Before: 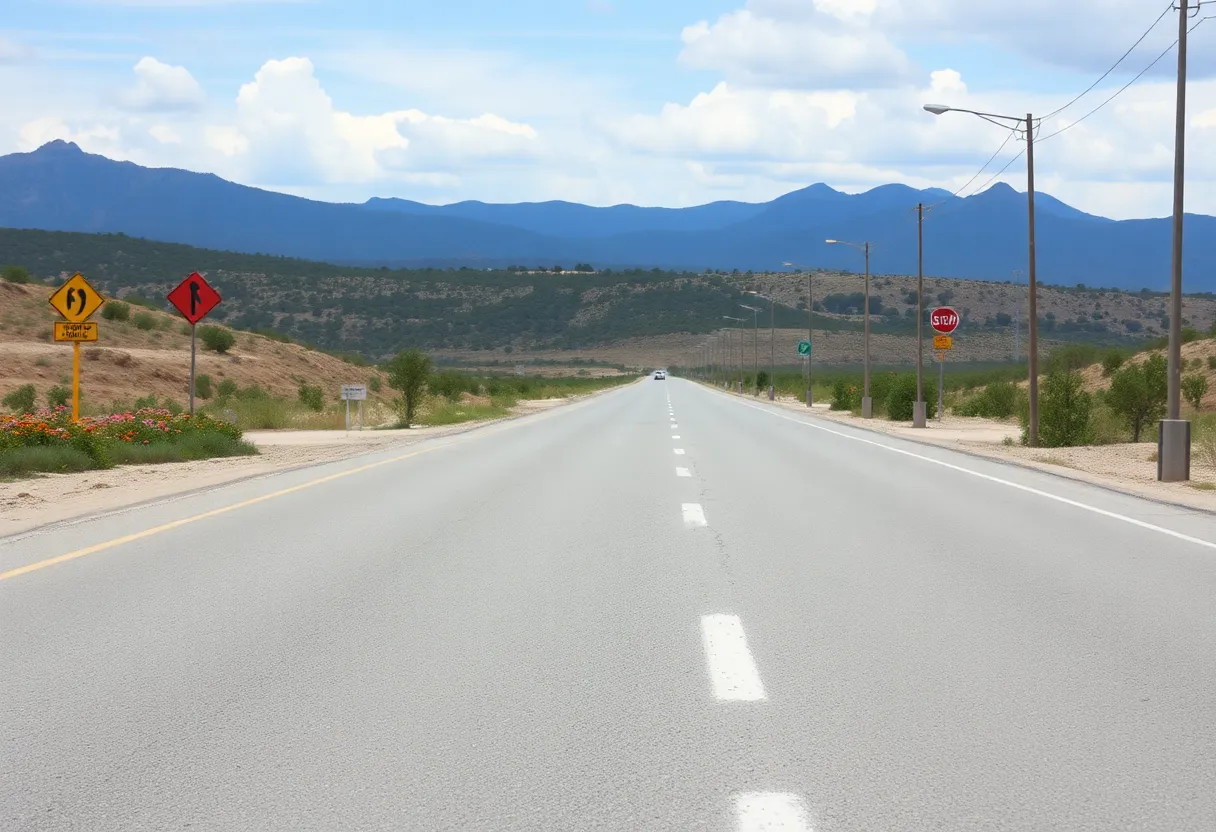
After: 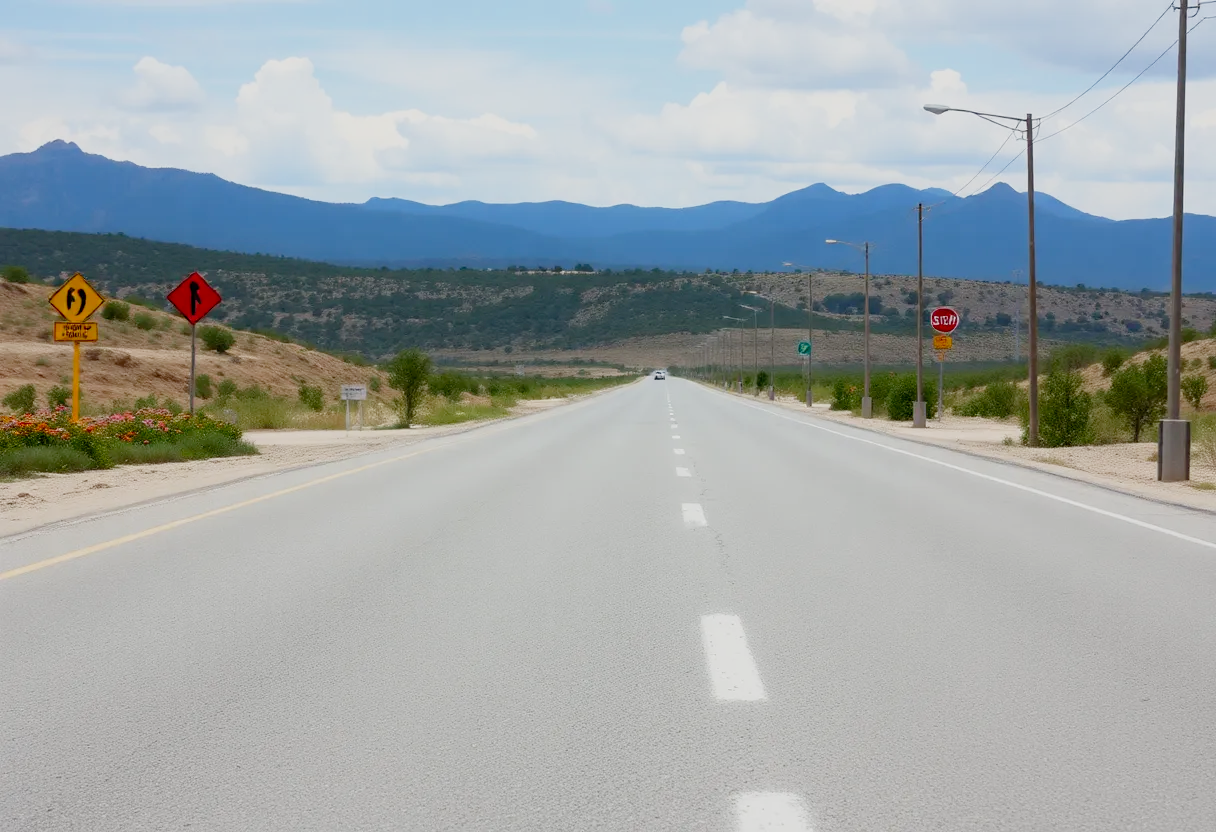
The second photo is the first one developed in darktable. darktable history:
filmic rgb: black relative exposure -7.77 EV, white relative exposure 4.37 EV, target black luminance 0%, hardness 3.76, latitude 50.66%, contrast 1.075, highlights saturation mix 9.61%, shadows ↔ highlights balance -0.238%, preserve chrominance no, color science v3 (2019), use custom middle-gray values true
